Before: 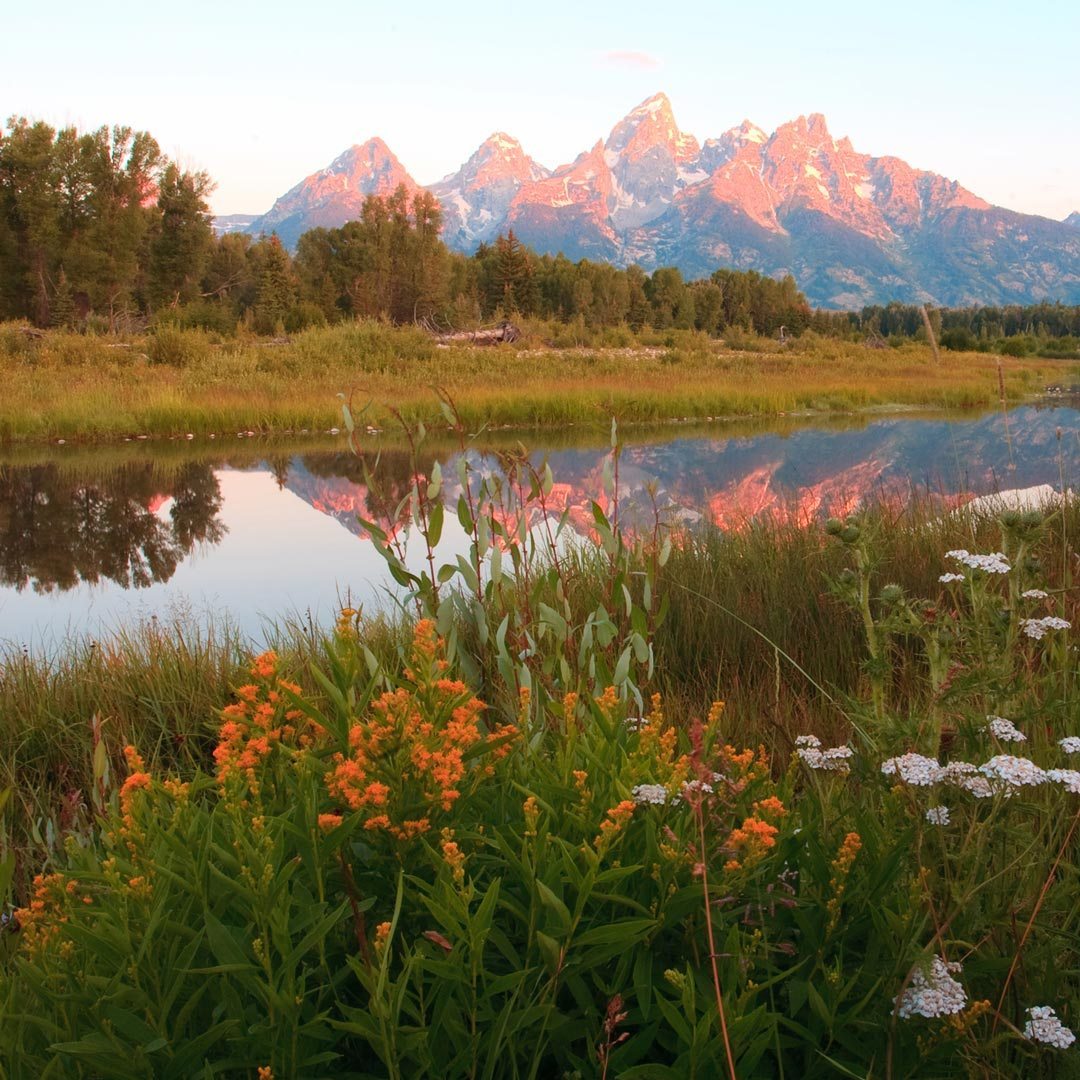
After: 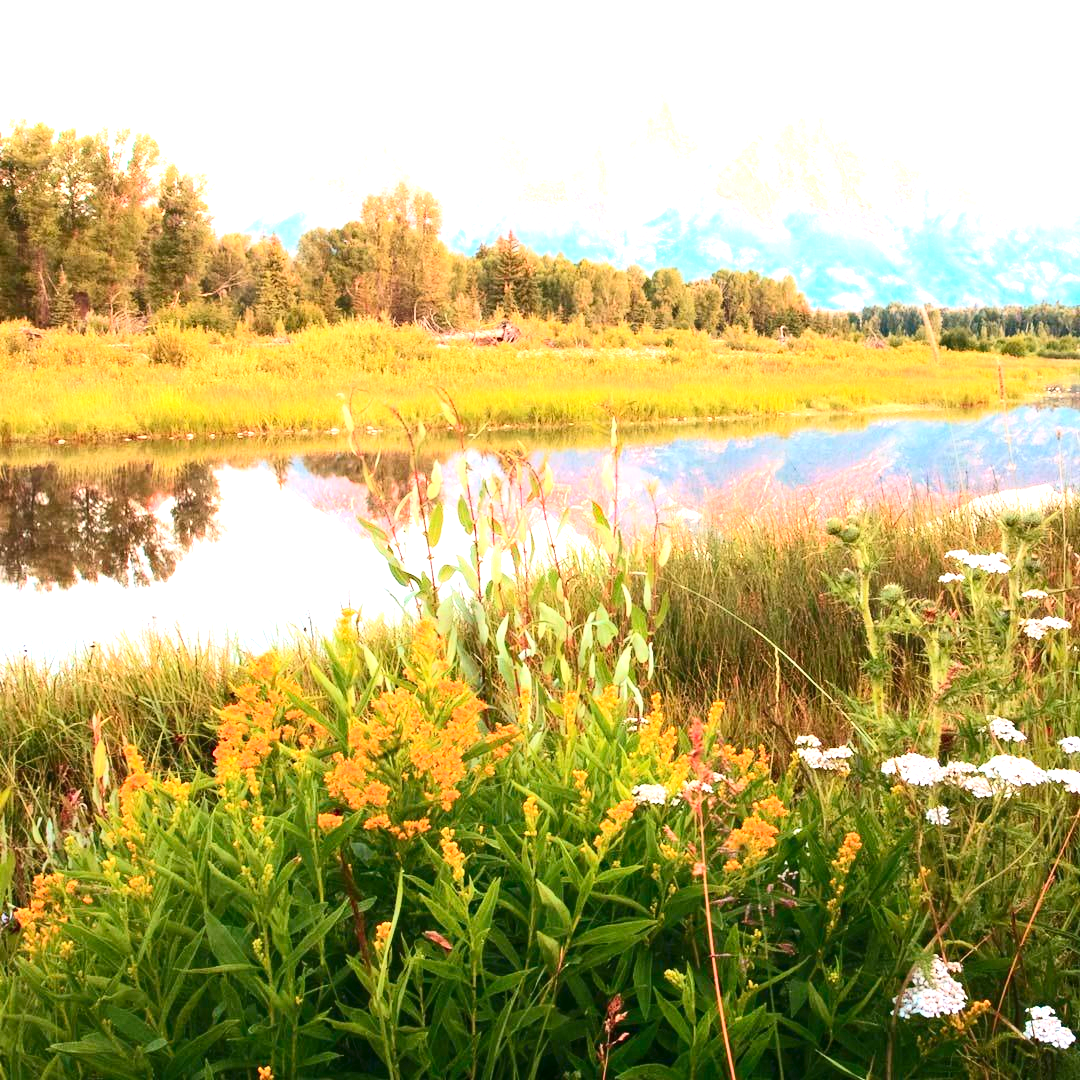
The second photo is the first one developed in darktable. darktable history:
exposure: exposure 2.02 EV, compensate highlight preservation false
contrast brightness saturation: contrast 0.289
color correction: highlights b* -0.022, saturation 1.12
